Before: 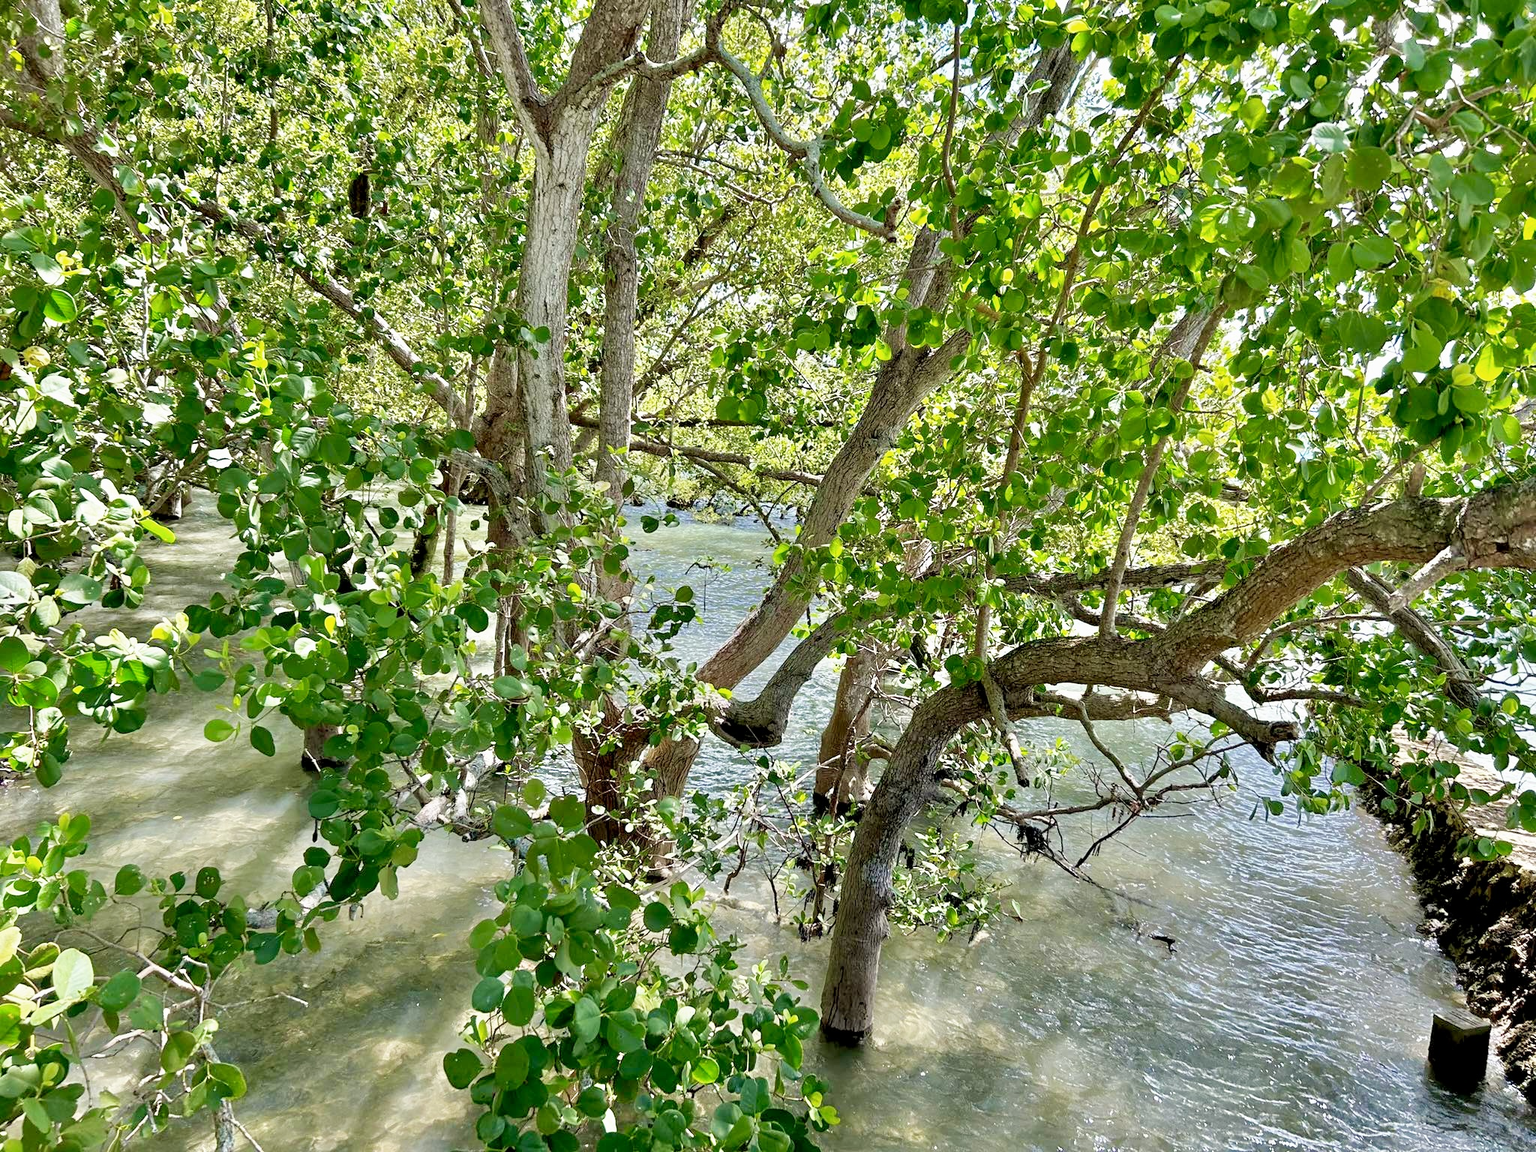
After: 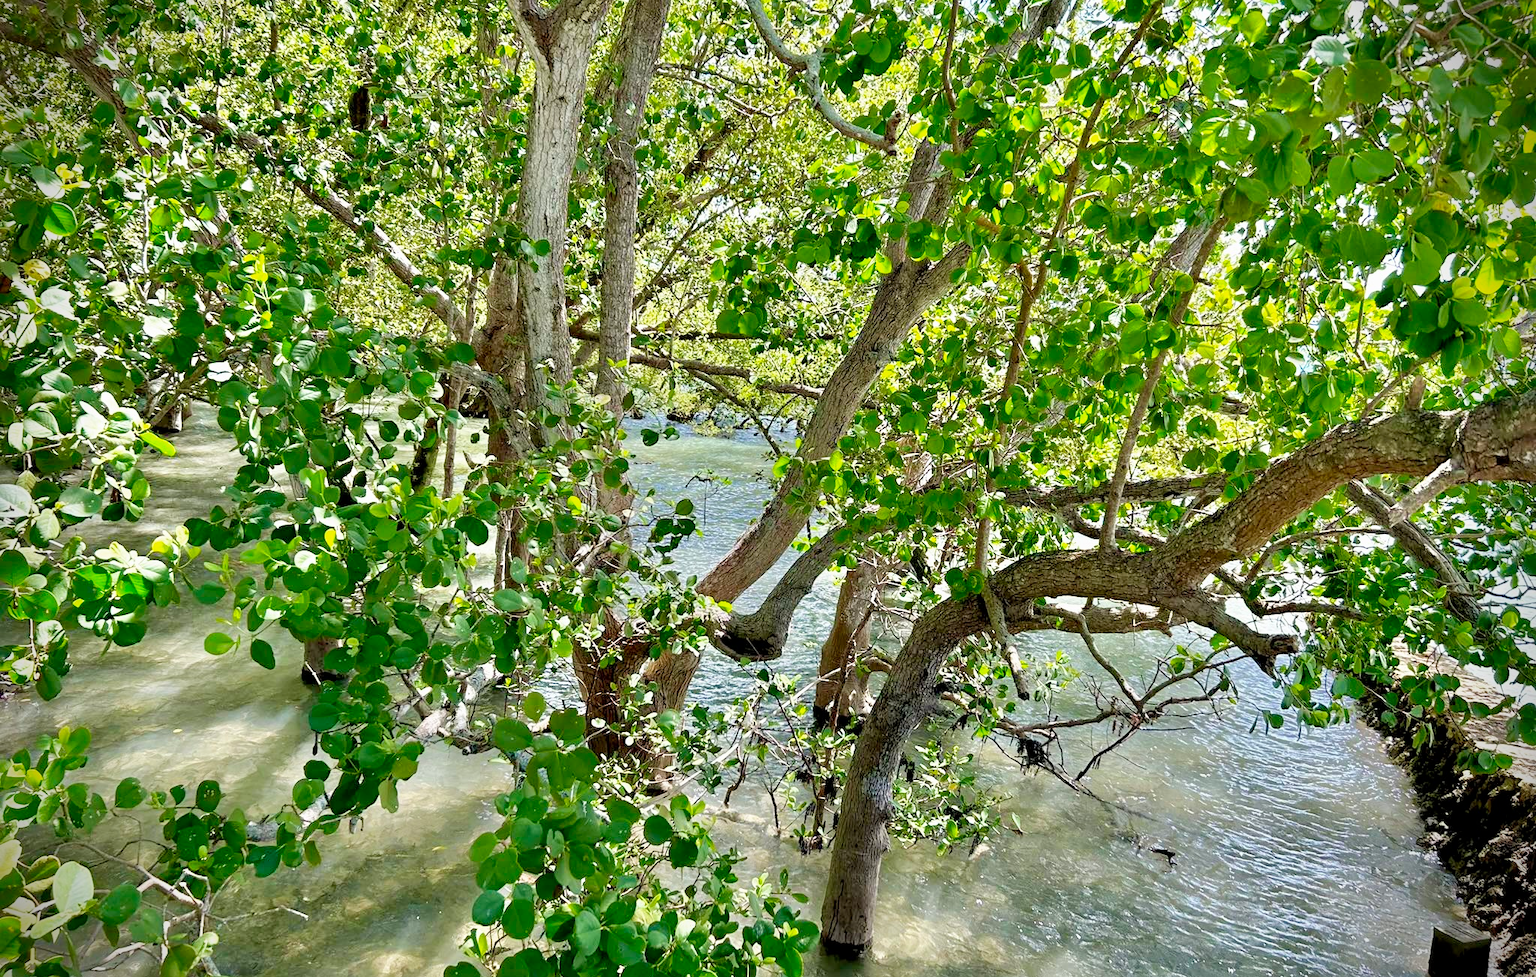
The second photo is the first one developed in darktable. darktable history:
vignetting: fall-off start 87.7%, fall-off radius 25.03%, brightness -0.606, saturation -0.001, unbound false
crop: top 7.595%, bottom 7.54%
